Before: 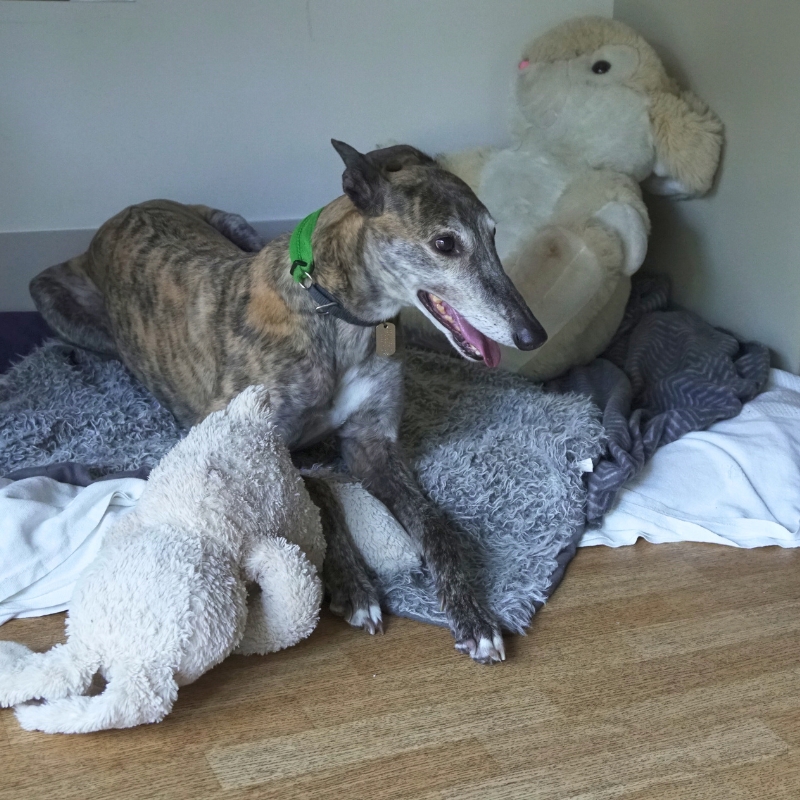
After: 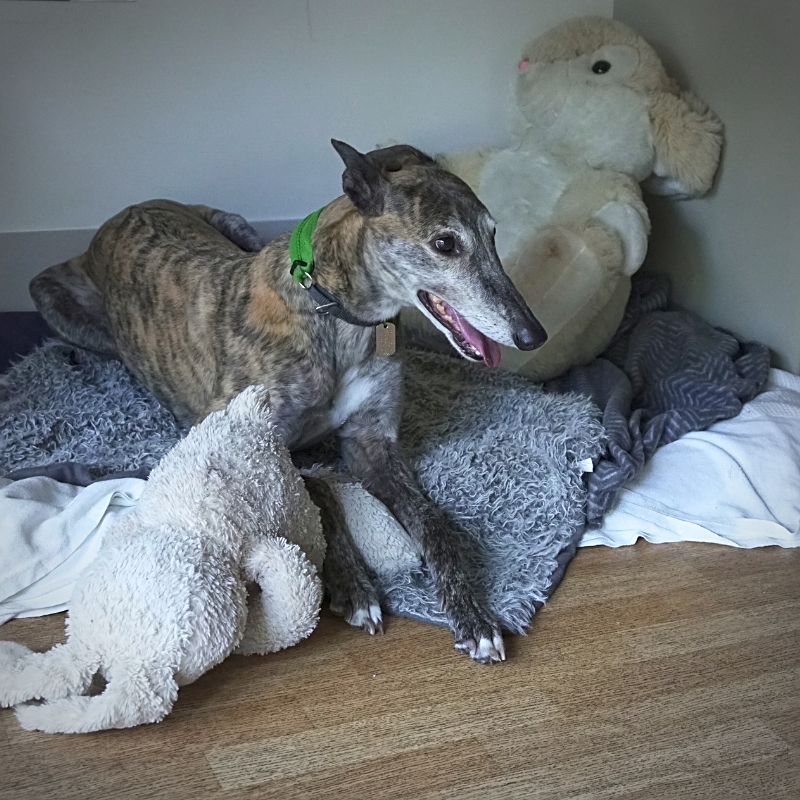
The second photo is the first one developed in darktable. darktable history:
sharpen: on, module defaults
color zones: curves: ch1 [(0, 0.455) (0.063, 0.455) (0.286, 0.495) (0.429, 0.5) (0.571, 0.5) (0.714, 0.5) (0.857, 0.5) (1, 0.455)]; ch2 [(0, 0.532) (0.063, 0.521) (0.233, 0.447) (0.429, 0.489) (0.571, 0.5) (0.714, 0.5) (0.857, 0.5) (1, 0.532)]
vignetting: on, module defaults
